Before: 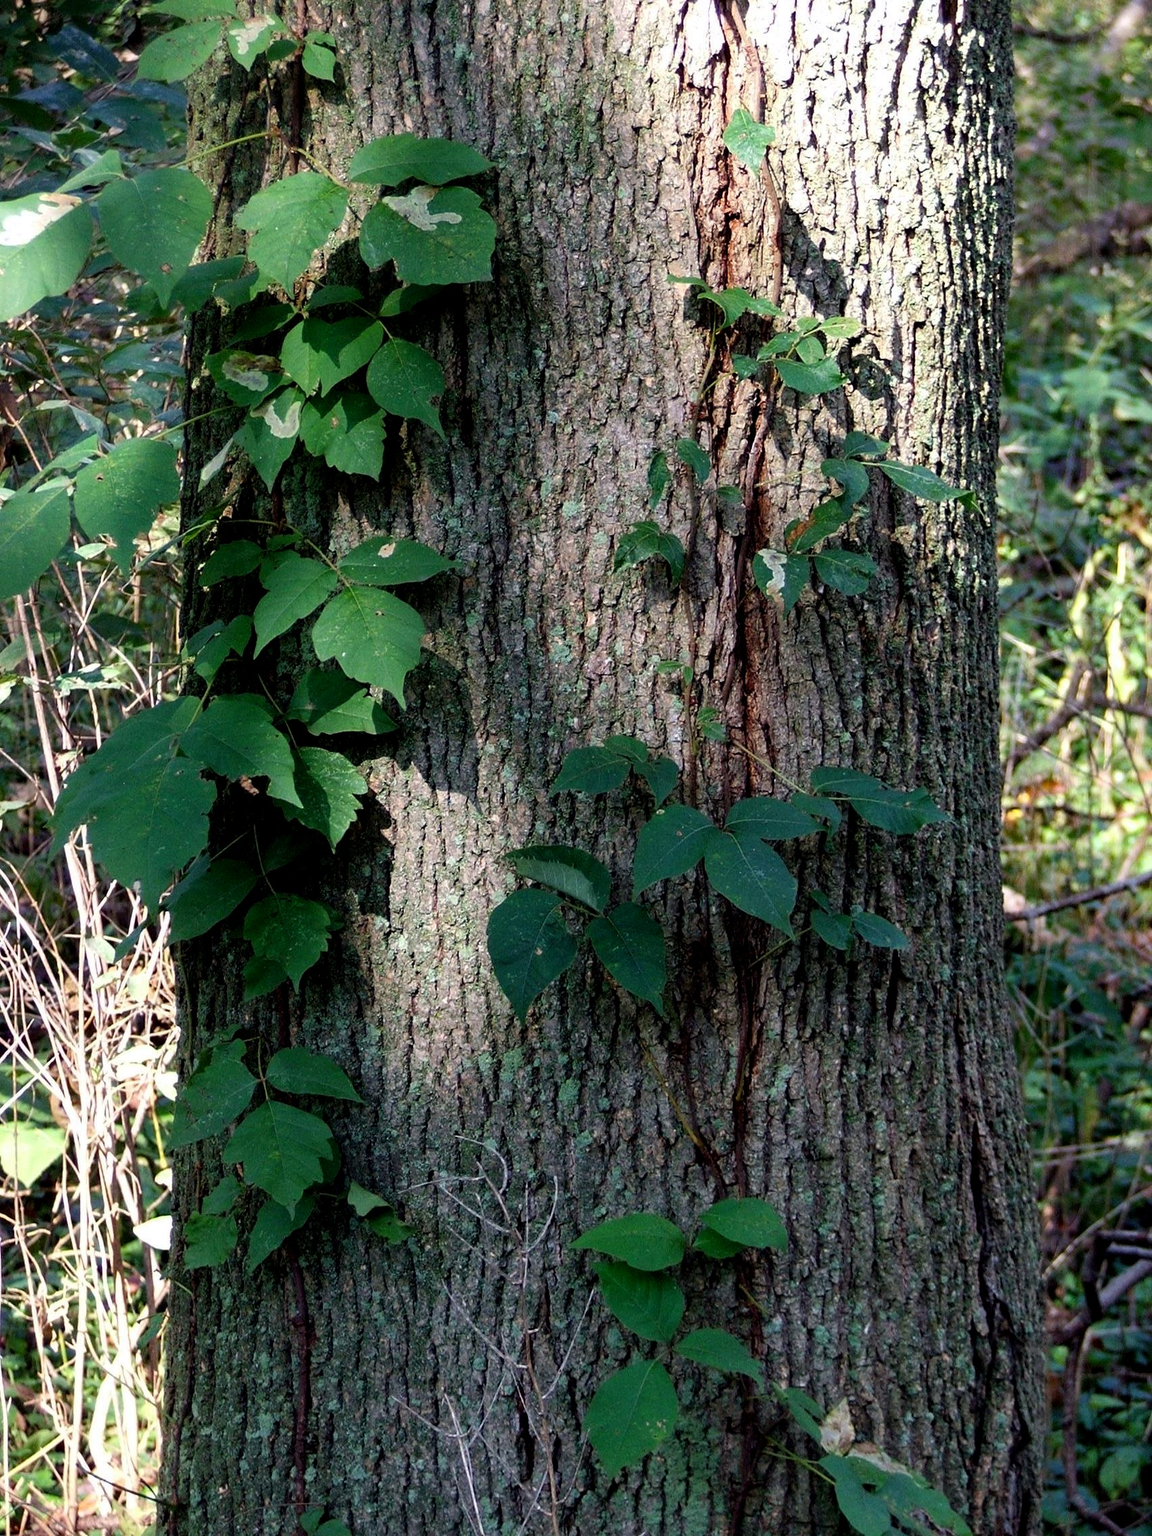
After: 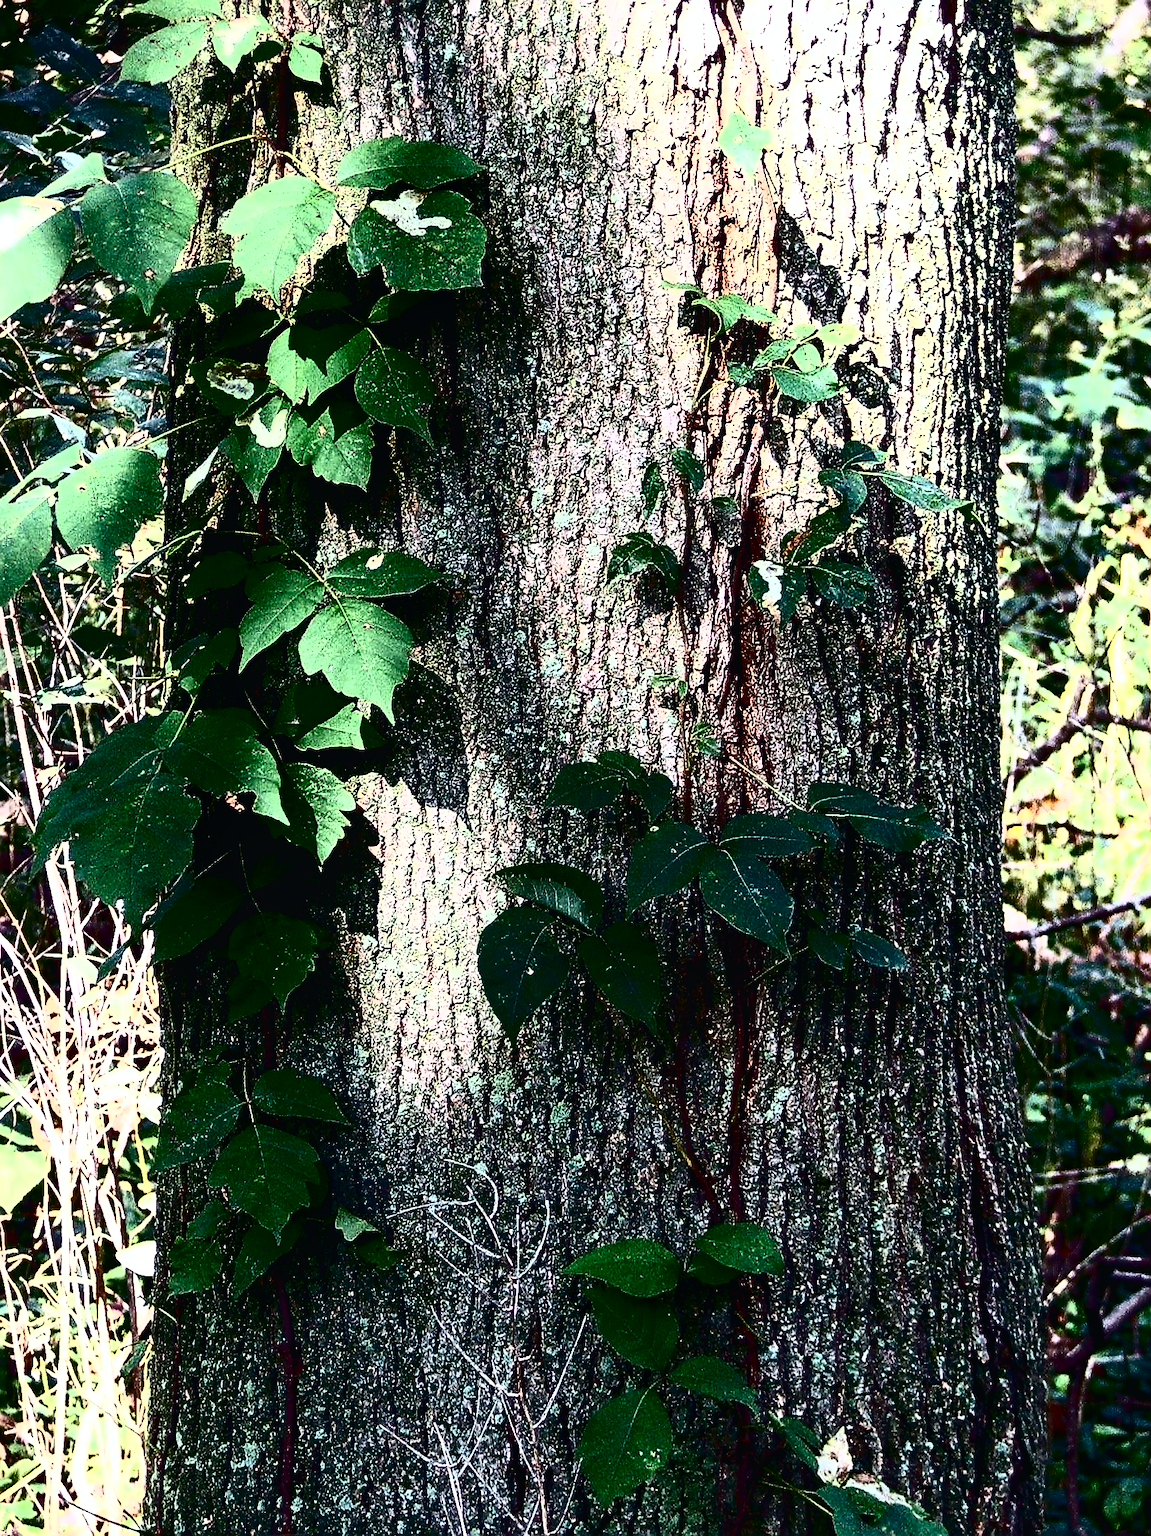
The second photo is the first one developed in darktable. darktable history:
contrast brightness saturation: contrast 0.93, brightness 0.2
crop: left 1.743%, right 0.268%, bottom 2.011%
exposure: black level correction 0.002, exposure 0.15 EV, compensate highlight preservation false
local contrast: mode bilateral grid, contrast 20, coarseness 50, detail 120%, midtone range 0.2
tone curve: curves: ch0 [(0, 0.023) (0.087, 0.065) (0.184, 0.168) (0.45, 0.54) (0.57, 0.683) (0.722, 0.825) (0.877, 0.948) (1, 1)]; ch1 [(0, 0) (0.388, 0.369) (0.44, 0.44) (0.489, 0.481) (0.534, 0.551) (0.657, 0.659) (1, 1)]; ch2 [(0, 0) (0.353, 0.317) (0.408, 0.427) (0.472, 0.46) (0.5, 0.496) (0.537, 0.539) (0.576, 0.592) (0.625, 0.631) (1, 1)], color space Lab, independent channels, preserve colors none
sharpen: radius 1.4, amount 1.25, threshold 0.7
tone equalizer: on, module defaults
